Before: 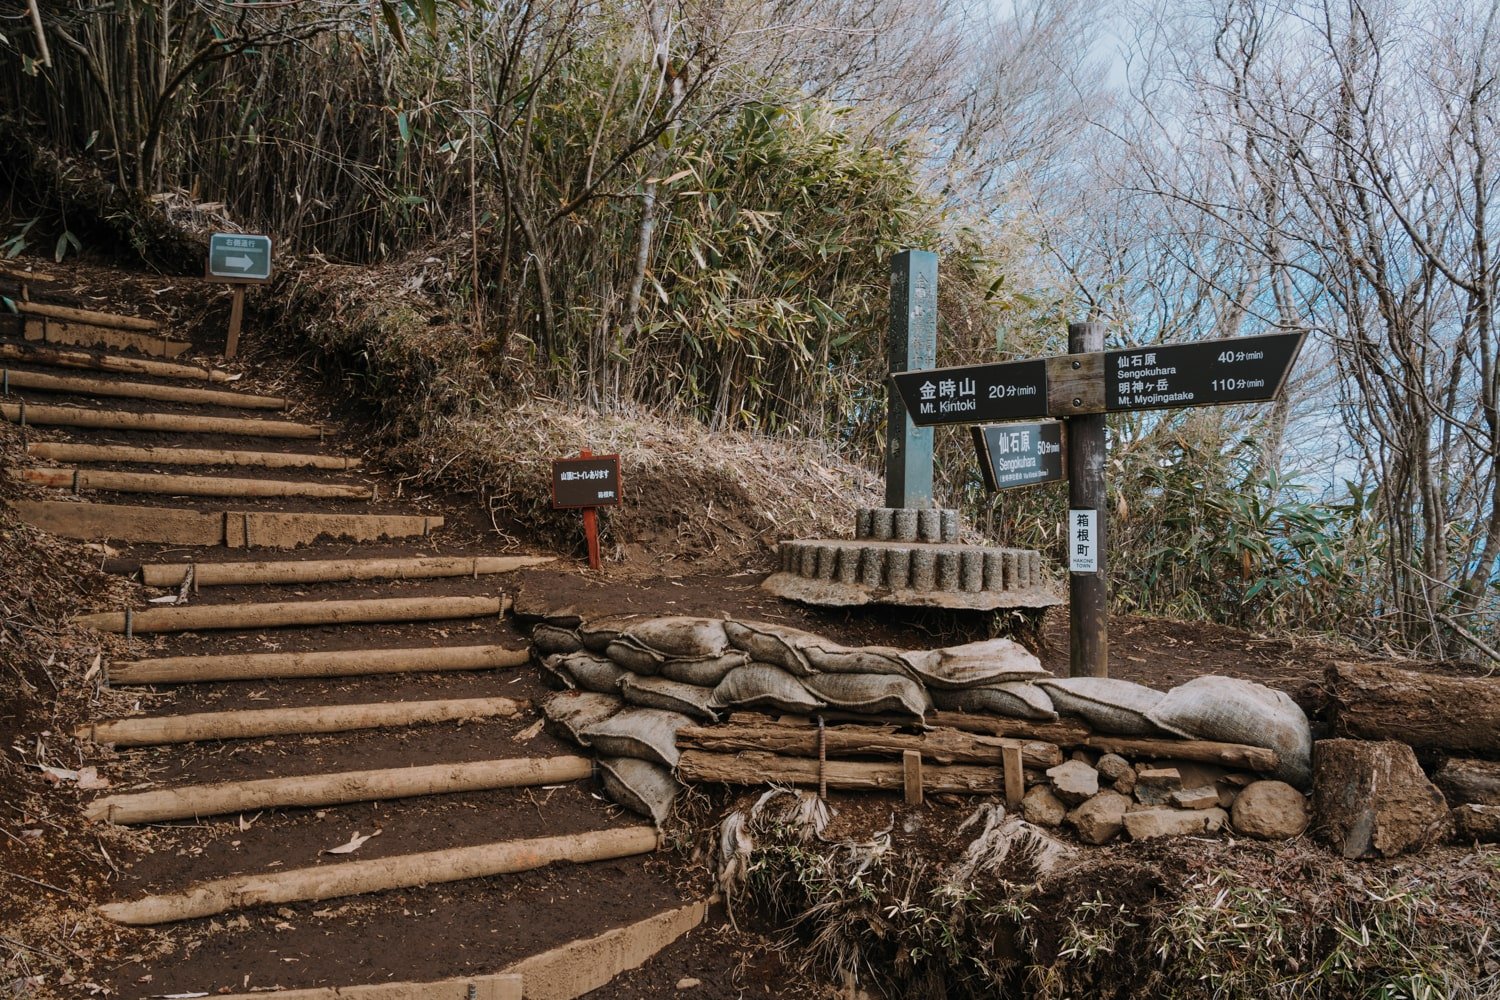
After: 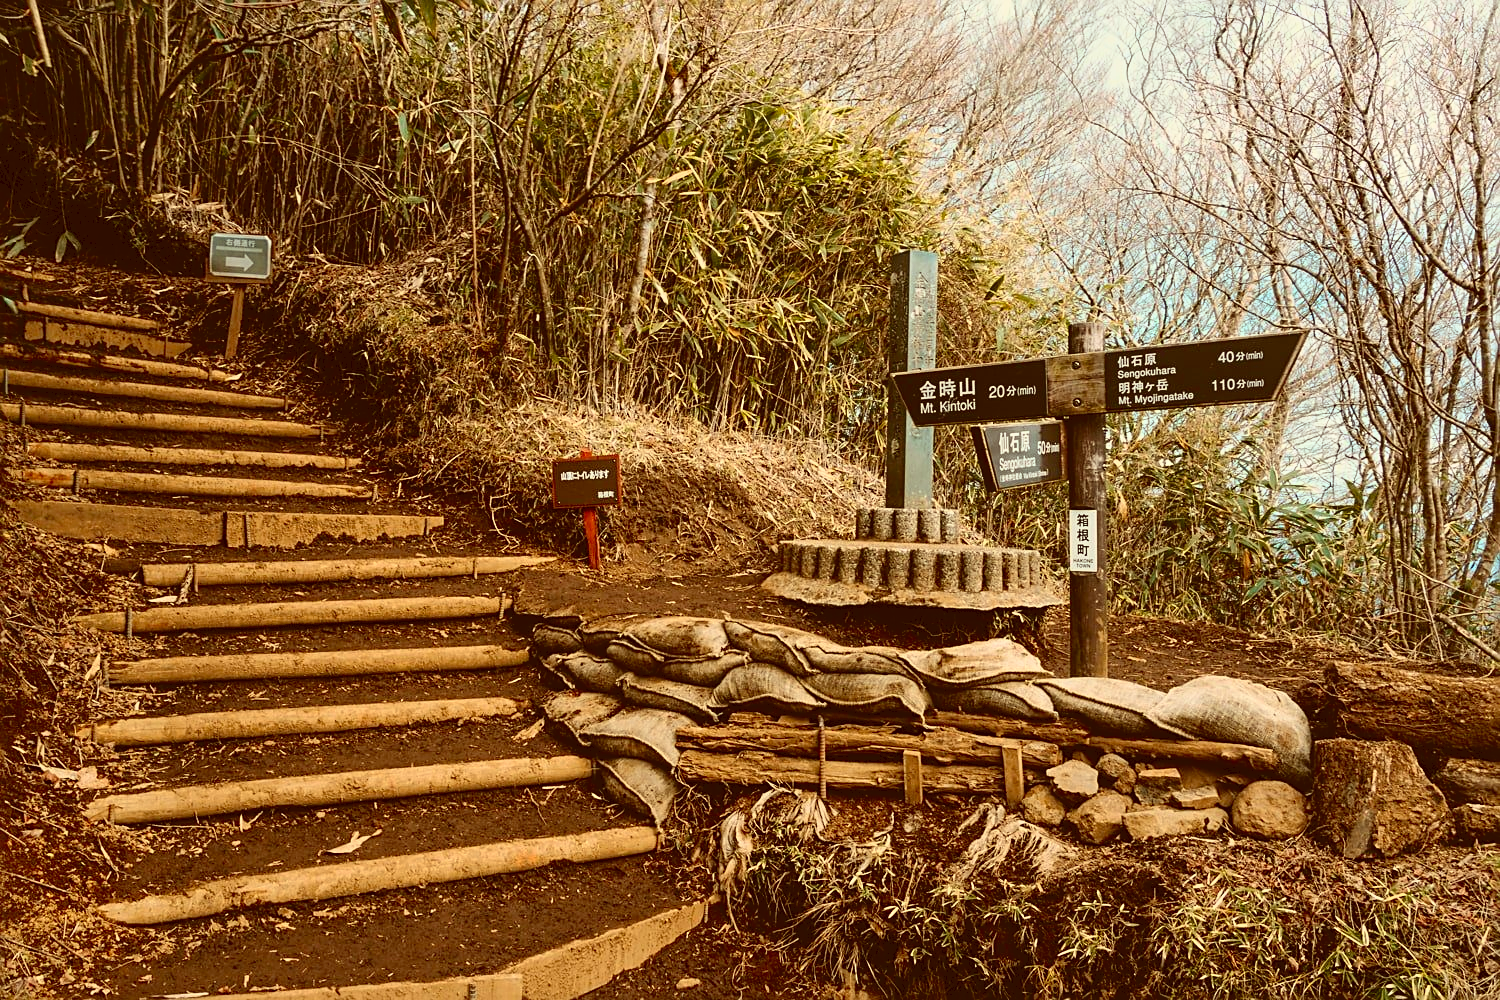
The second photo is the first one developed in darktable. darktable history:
sharpen: on, module defaults
shadows and highlights: on, module defaults
contrast brightness saturation: contrast 0.2, brightness 0.162, saturation 0.22
tone curve: curves: ch0 [(0, 0) (0.003, 0.047) (0.011, 0.047) (0.025, 0.047) (0.044, 0.049) (0.069, 0.051) (0.1, 0.062) (0.136, 0.086) (0.177, 0.125) (0.224, 0.178) (0.277, 0.246) (0.335, 0.324) (0.399, 0.407) (0.468, 0.48) (0.543, 0.57) (0.623, 0.675) (0.709, 0.772) (0.801, 0.876) (0.898, 0.963) (1, 1)], color space Lab, independent channels, preserve colors none
color correction: highlights a* 0.995, highlights b* 24.27, shadows a* 15.99, shadows b* 24.55
